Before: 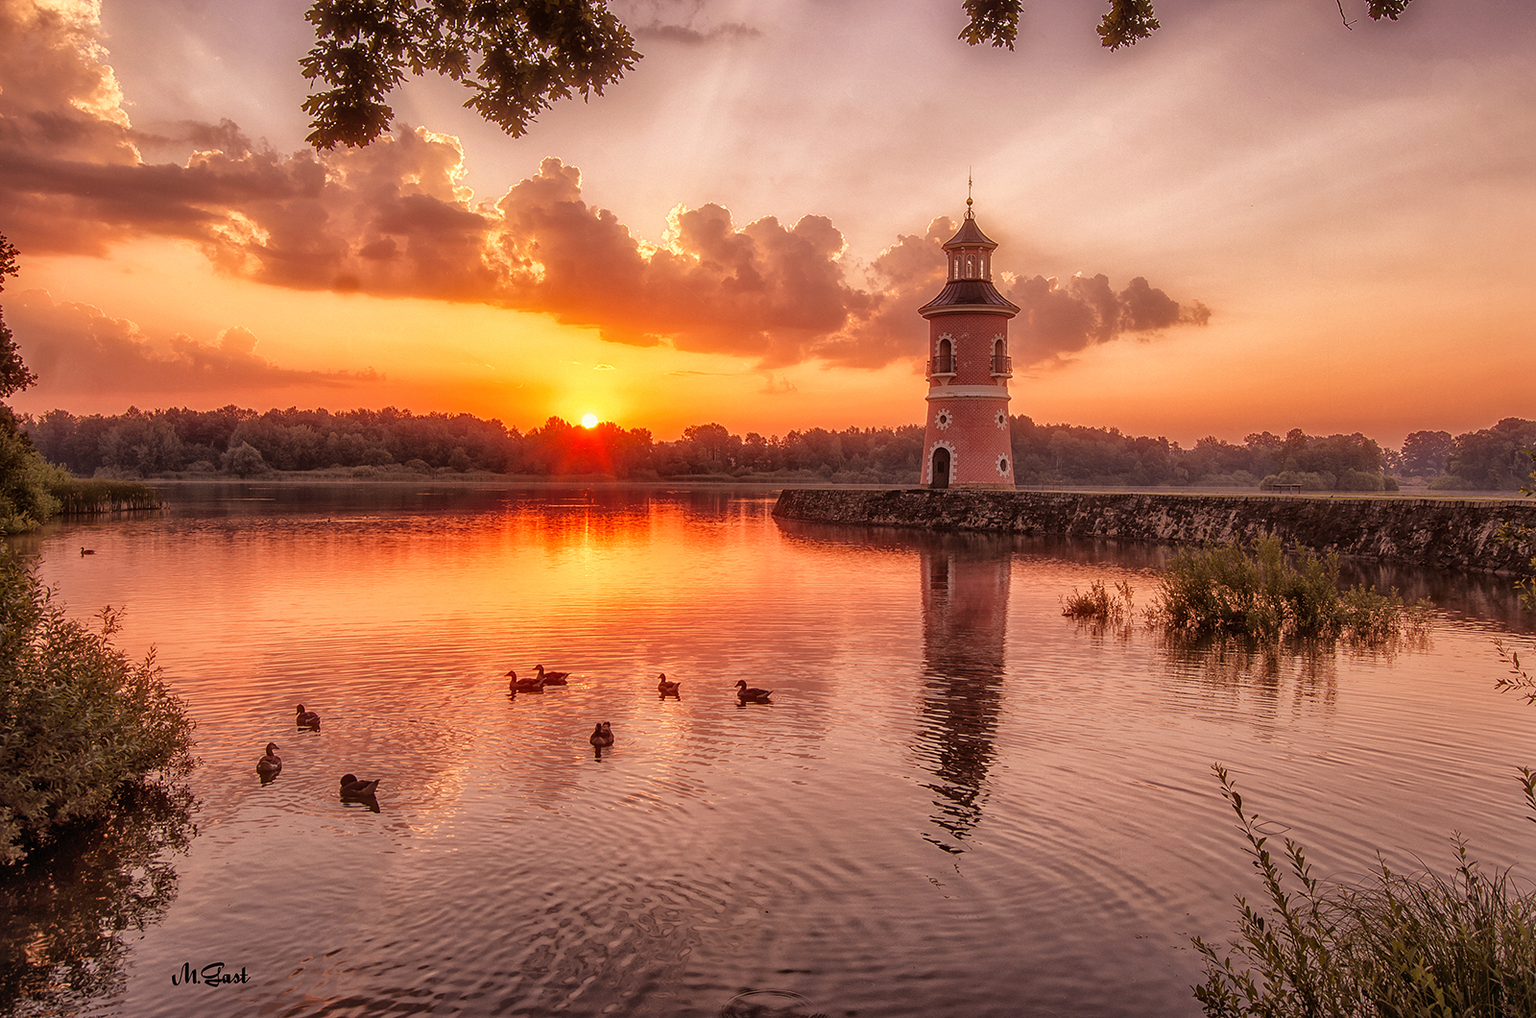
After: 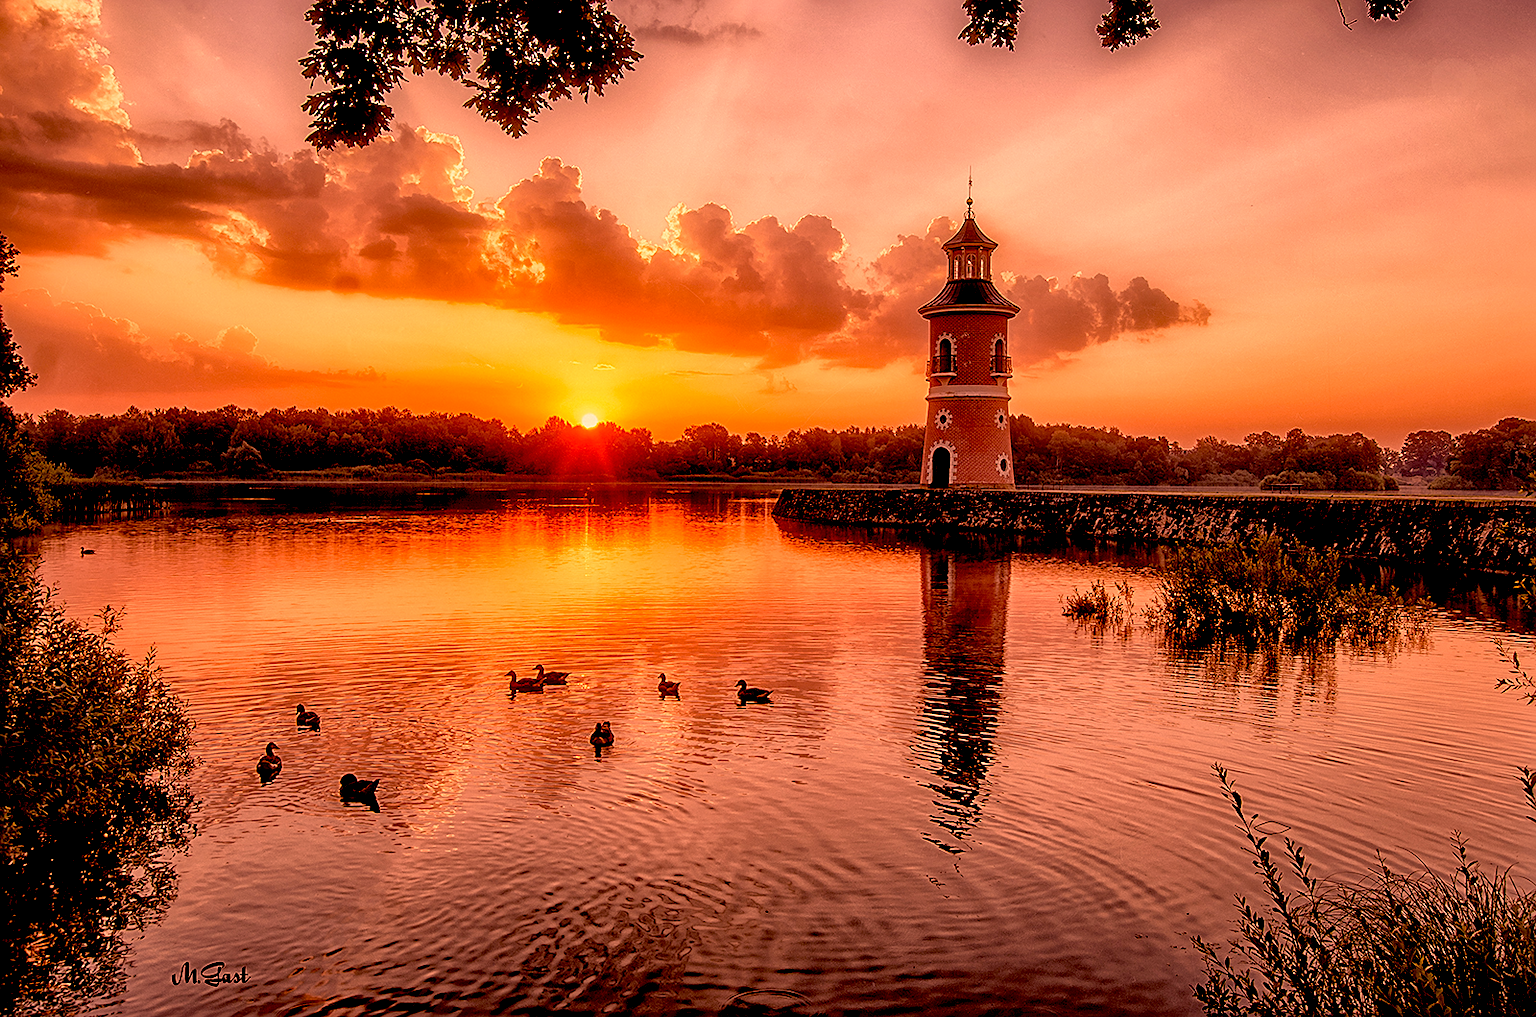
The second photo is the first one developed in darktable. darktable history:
exposure: black level correction 0.048, exposure 0.012 EV, compensate exposure bias true, compensate highlight preservation false
color correction: highlights a* 39.6, highlights b* 39.87, saturation 0.694
sharpen: amount 0.498
